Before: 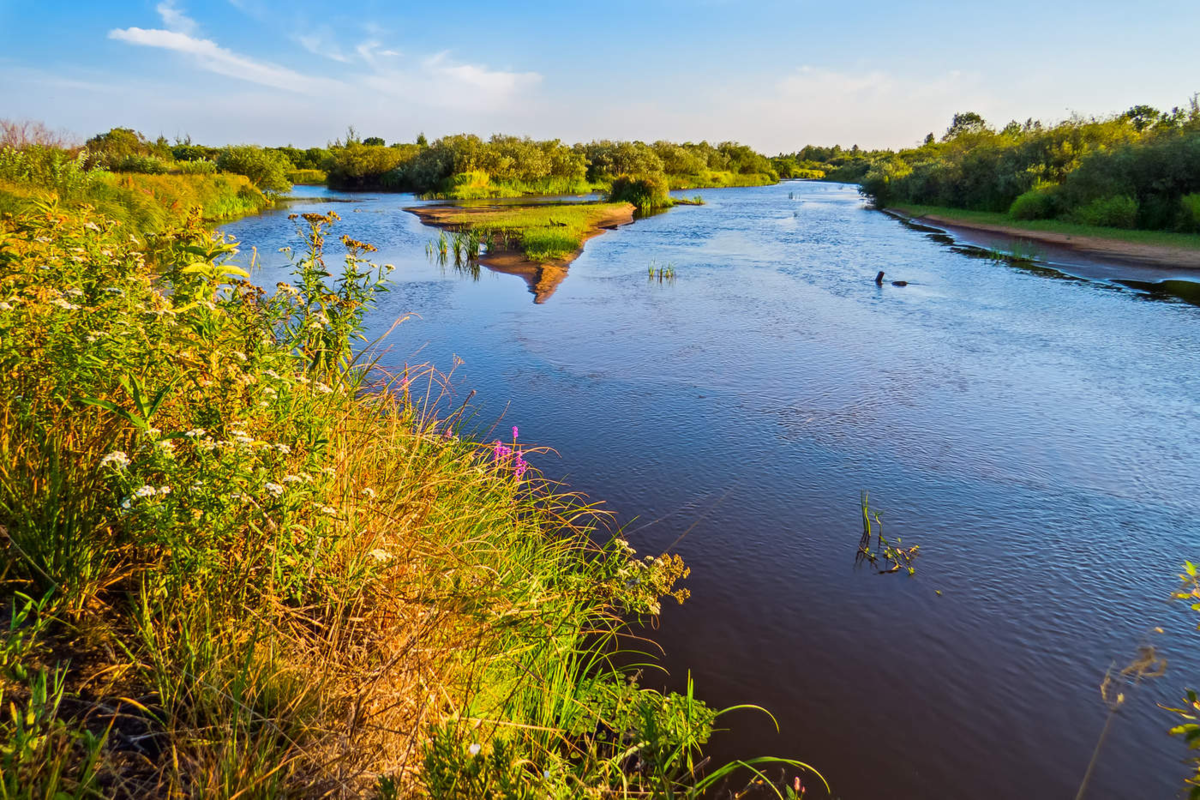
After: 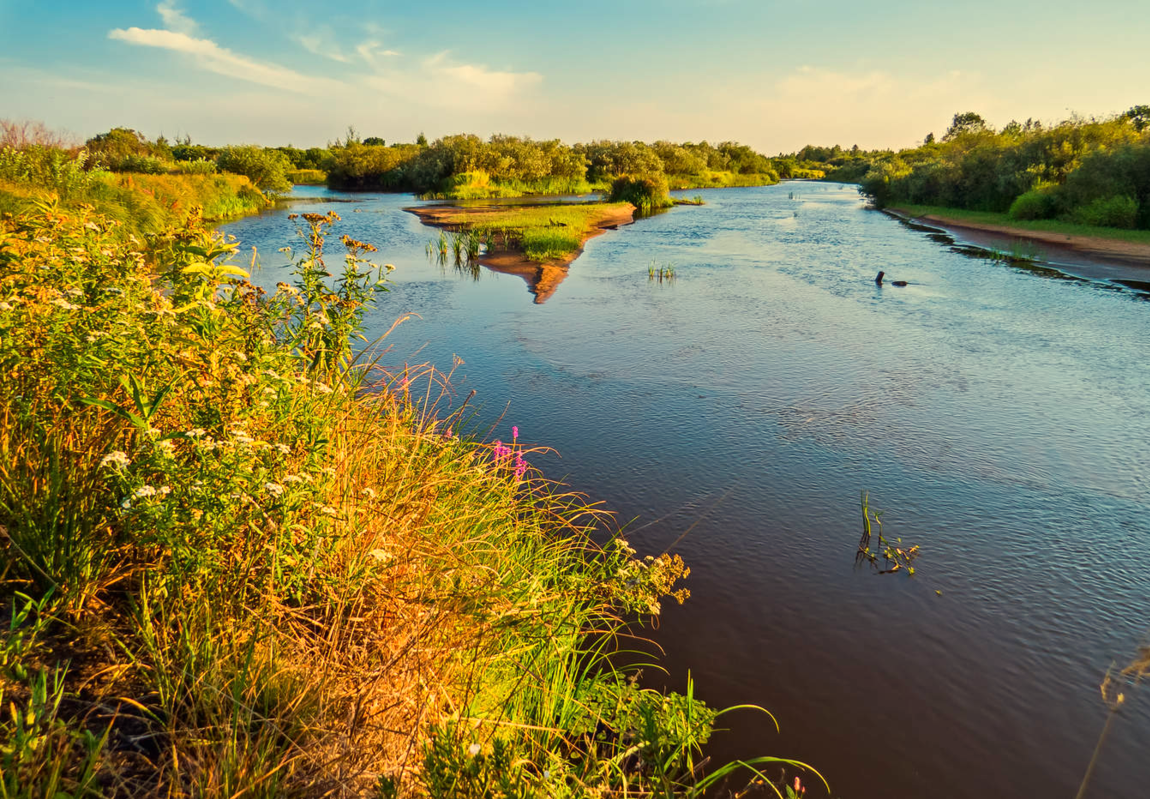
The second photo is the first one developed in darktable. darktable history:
white balance: red 1.08, blue 0.791
crop: right 4.126%, bottom 0.031%
